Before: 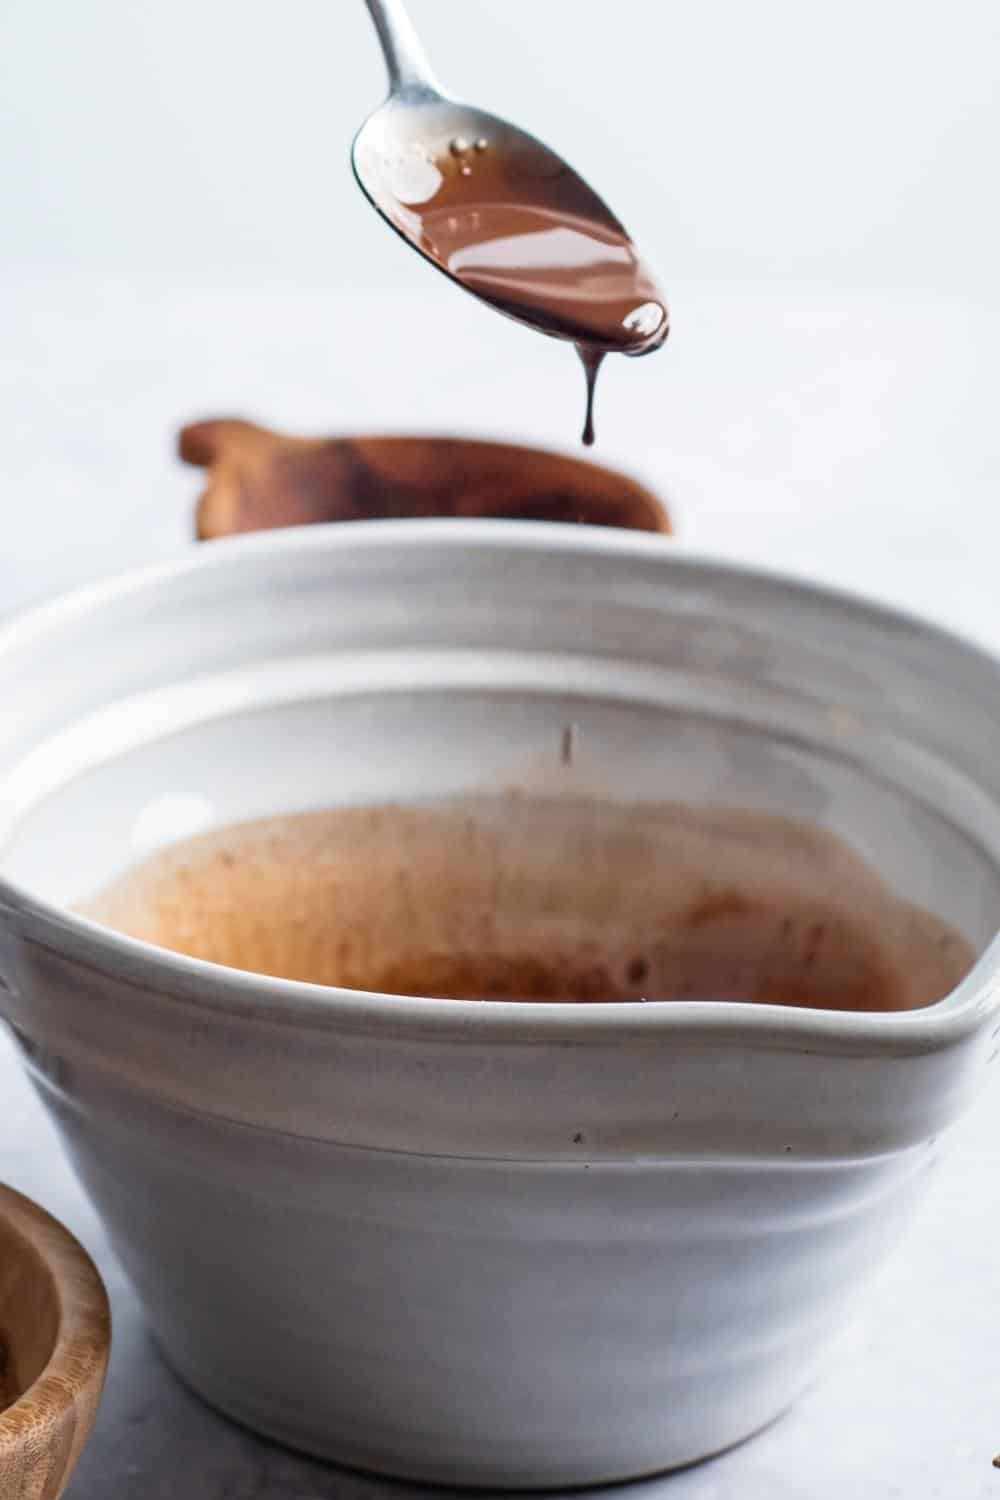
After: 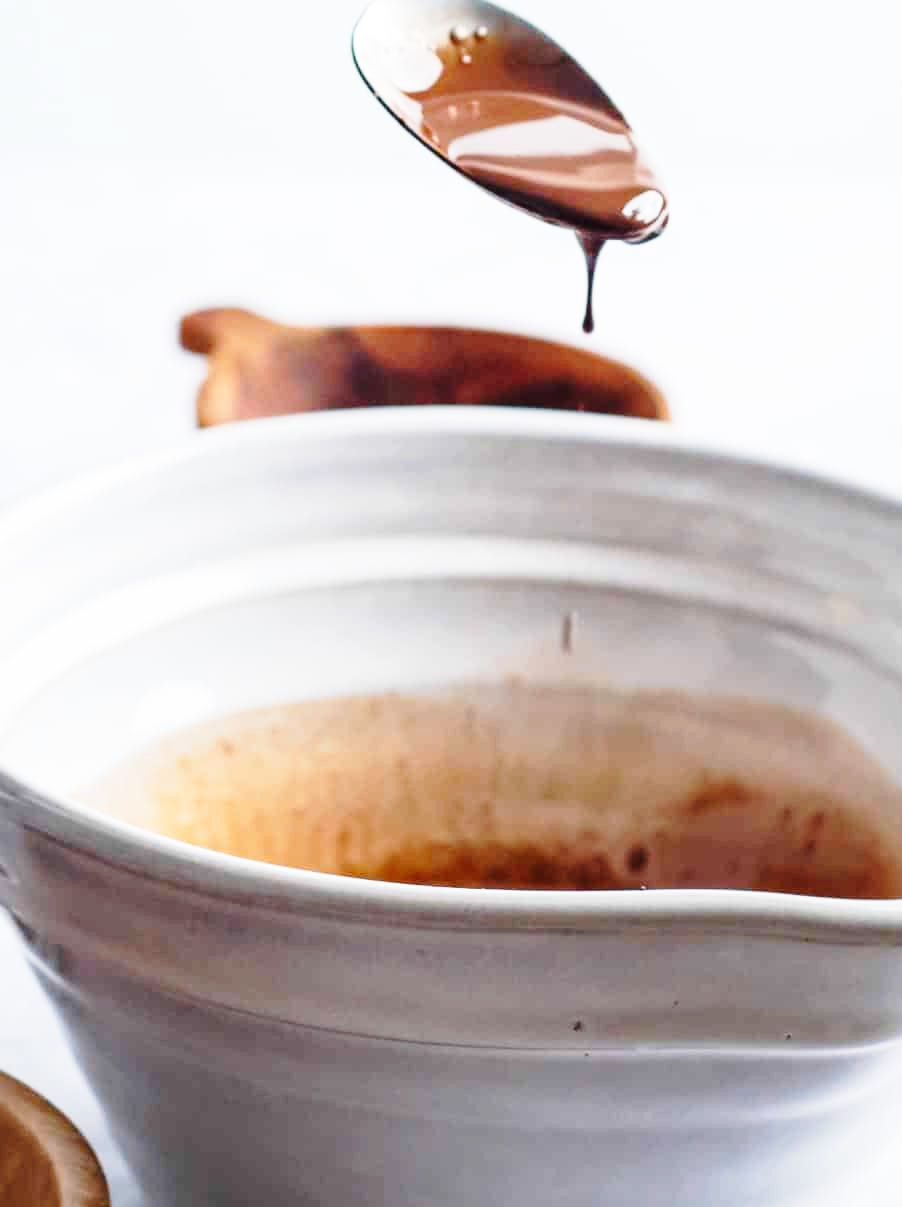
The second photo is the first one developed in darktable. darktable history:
crop: top 7.531%, right 9.707%, bottom 11.992%
base curve: curves: ch0 [(0, 0) (0.028, 0.03) (0.121, 0.232) (0.46, 0.748) (0.859, 0.968) (1, 1)], preserve colors none
